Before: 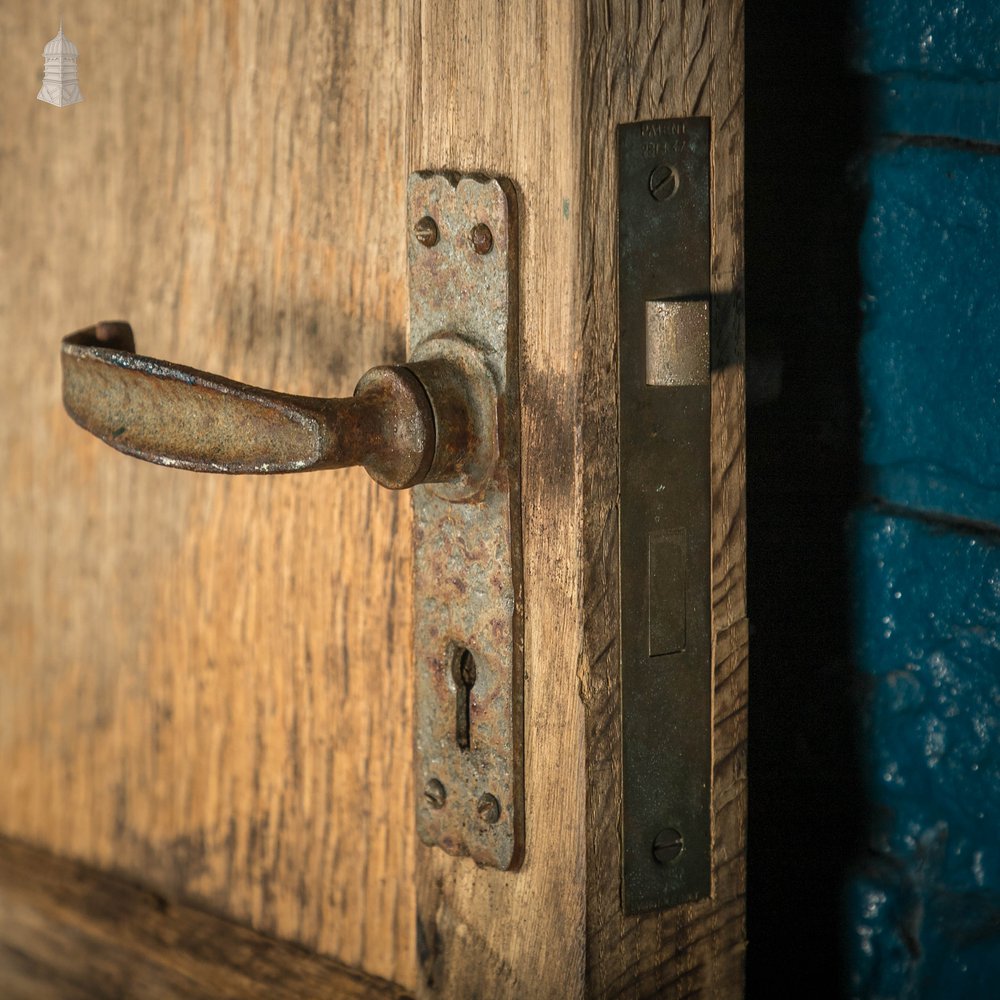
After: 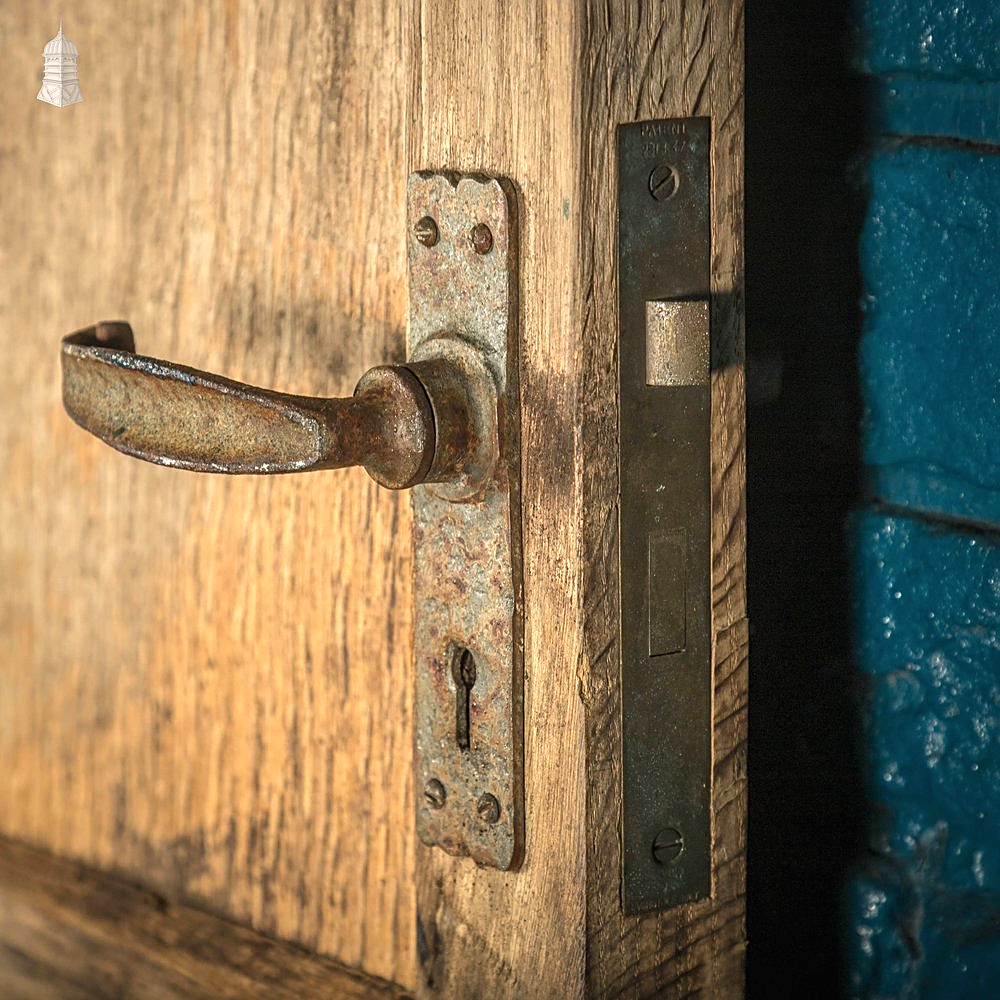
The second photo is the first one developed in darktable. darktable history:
local contrast: detail 110%
sharpen: on, module defaults
exposure: black level correction 0, exposure 0.498 EV, compensate highlight preservation false
